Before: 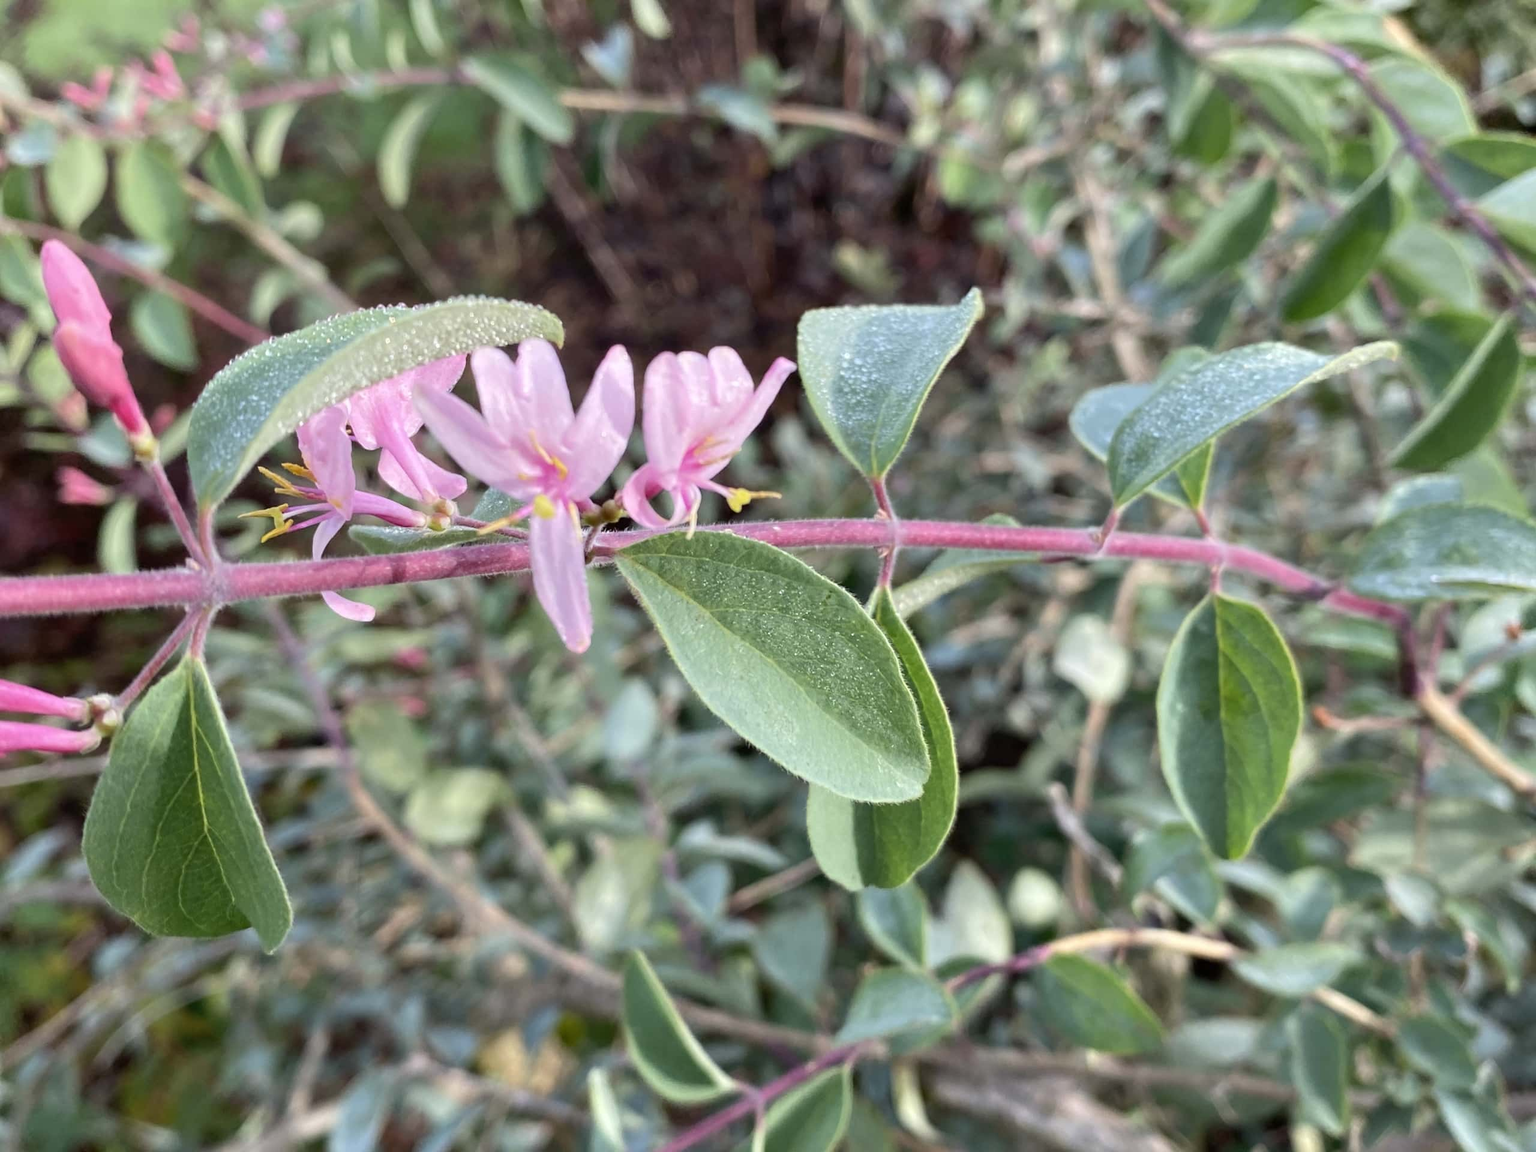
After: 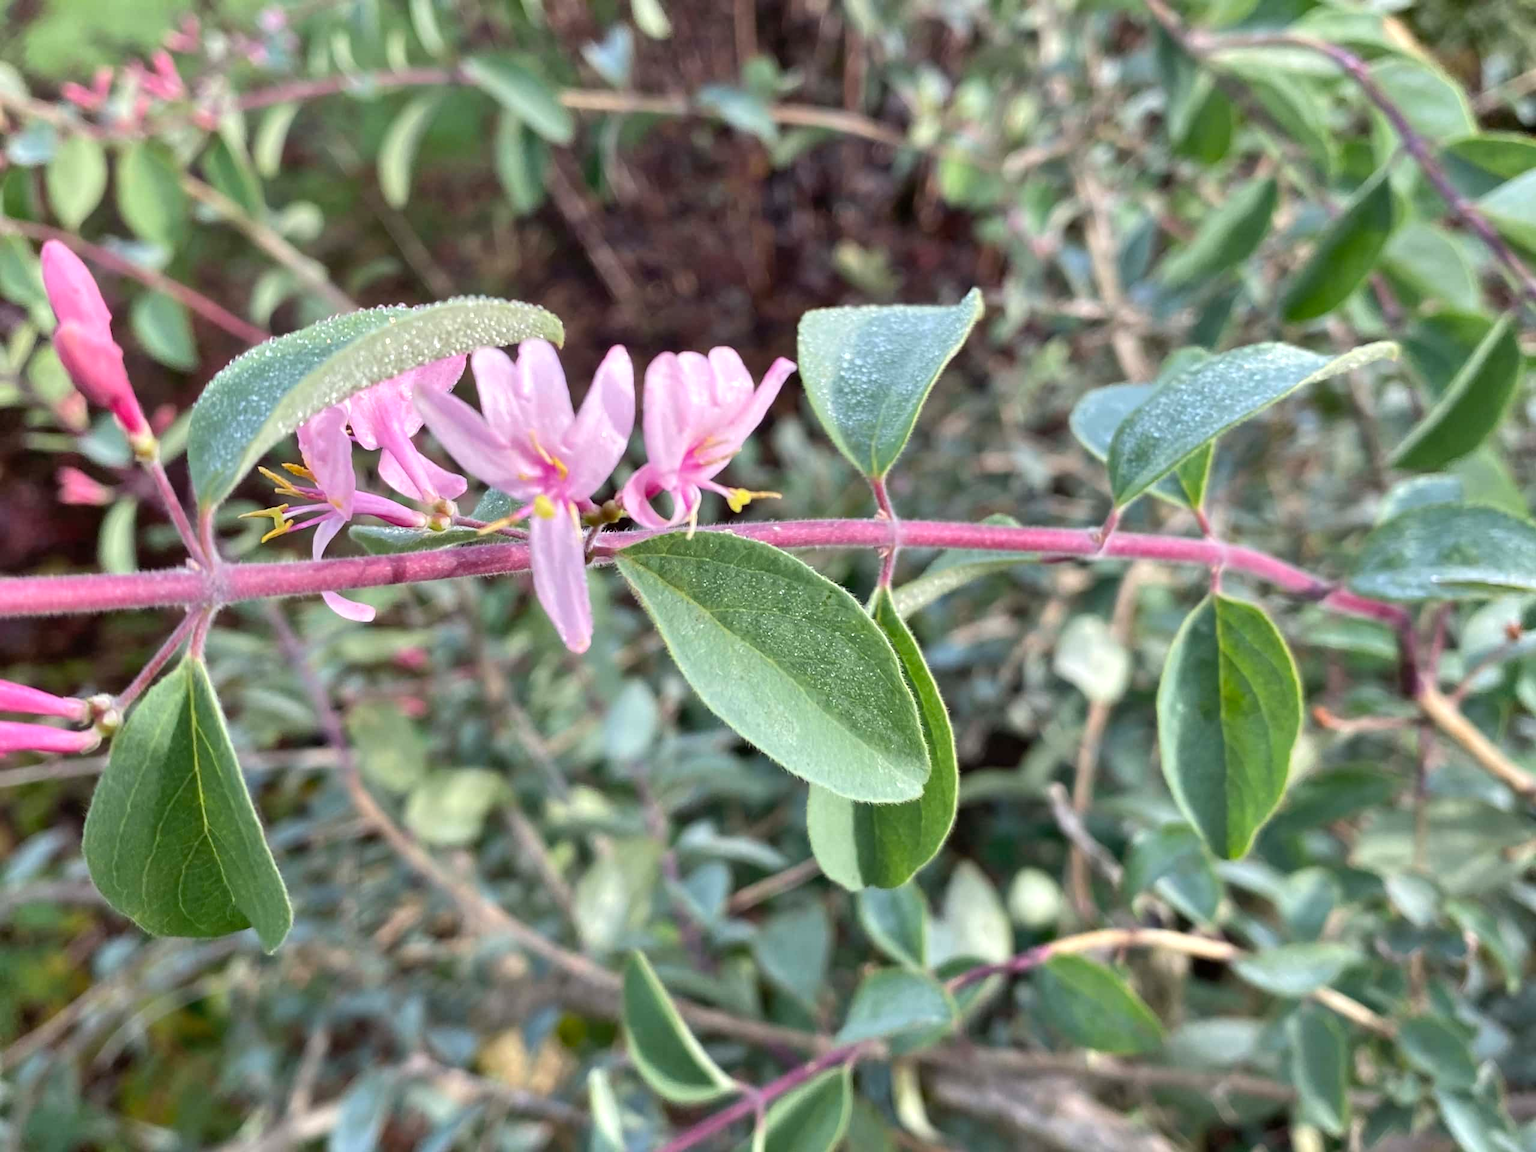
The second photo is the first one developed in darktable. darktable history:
shadows and highlights: soften with gaussian
exposure: exposure 0.191 EV, compensate highlight preservation false
